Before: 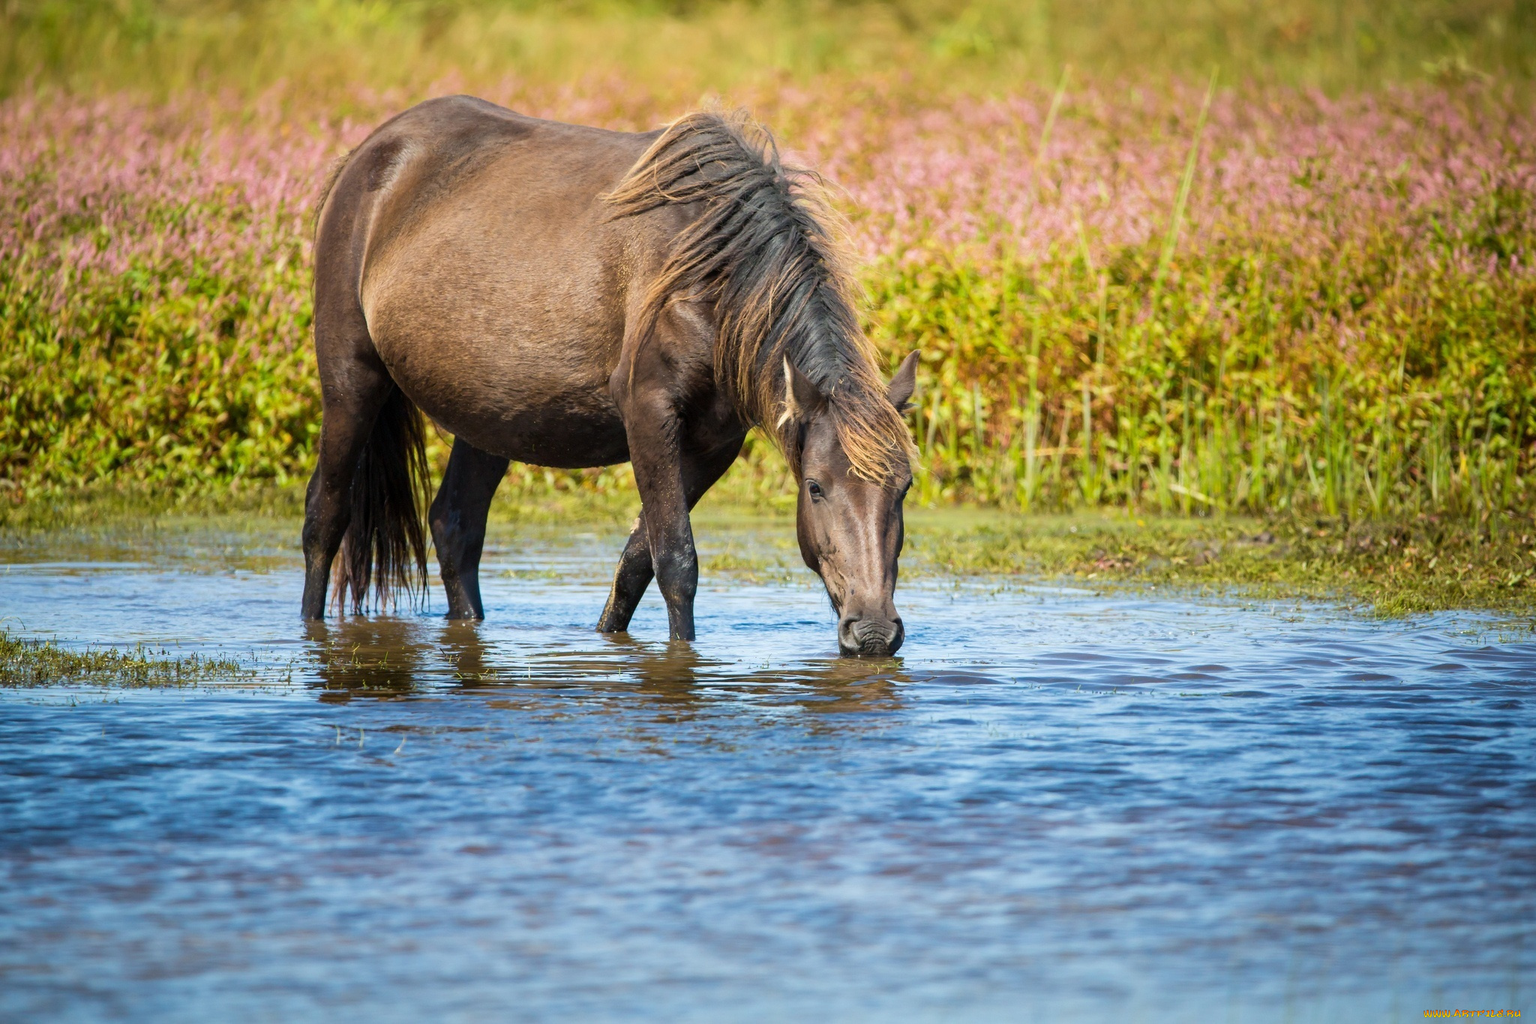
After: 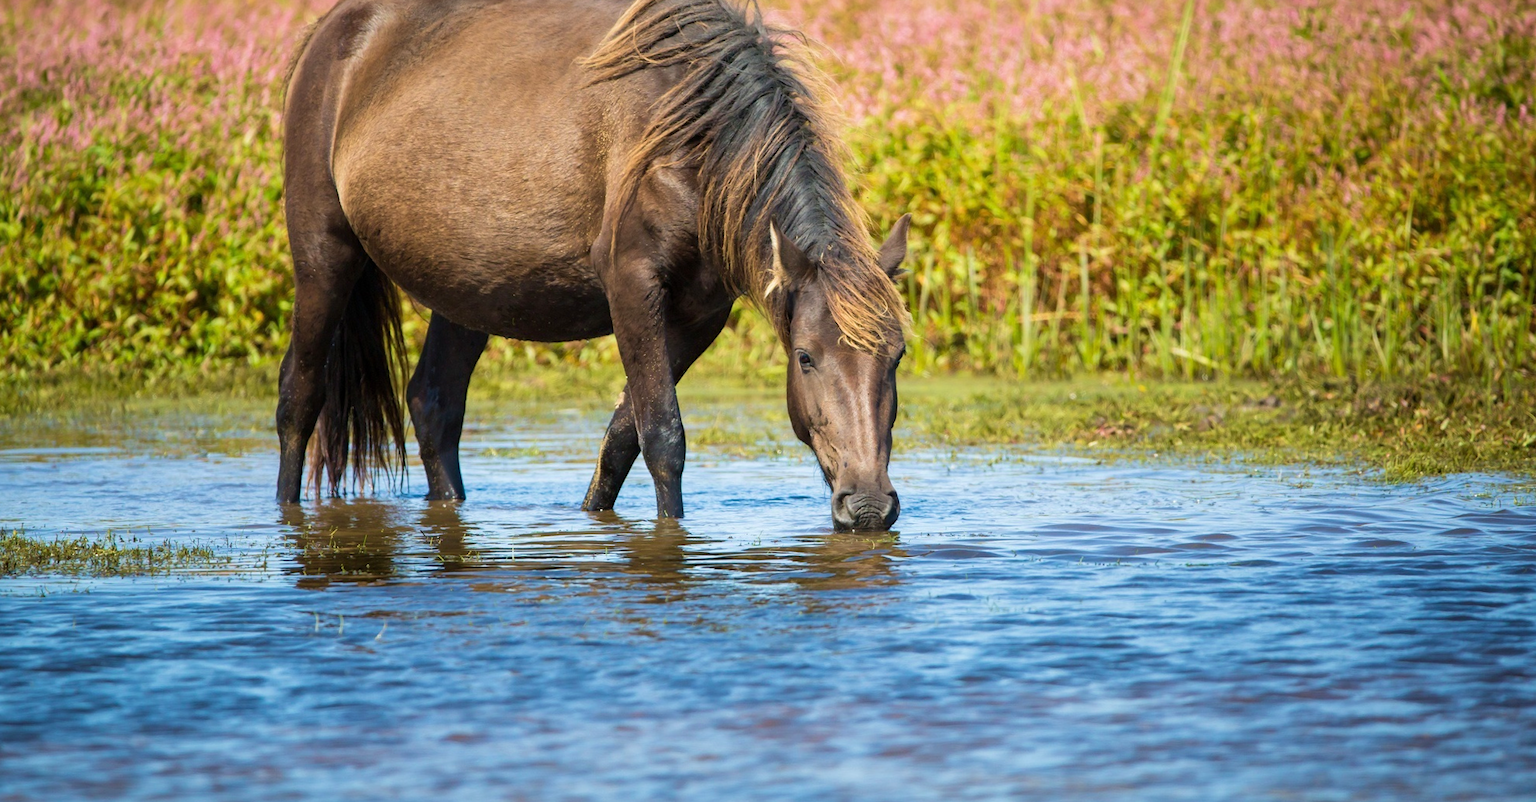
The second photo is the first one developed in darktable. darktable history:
crop and rotate: left 1.814%, top 12.818%, right 0.25%, bottom 9.225%
rotate and perspective: rotation -1°, crop left 0.011, crop right 0.989, crop top 0.025, crop bottom 0.975
velvia: strength 21.76%
